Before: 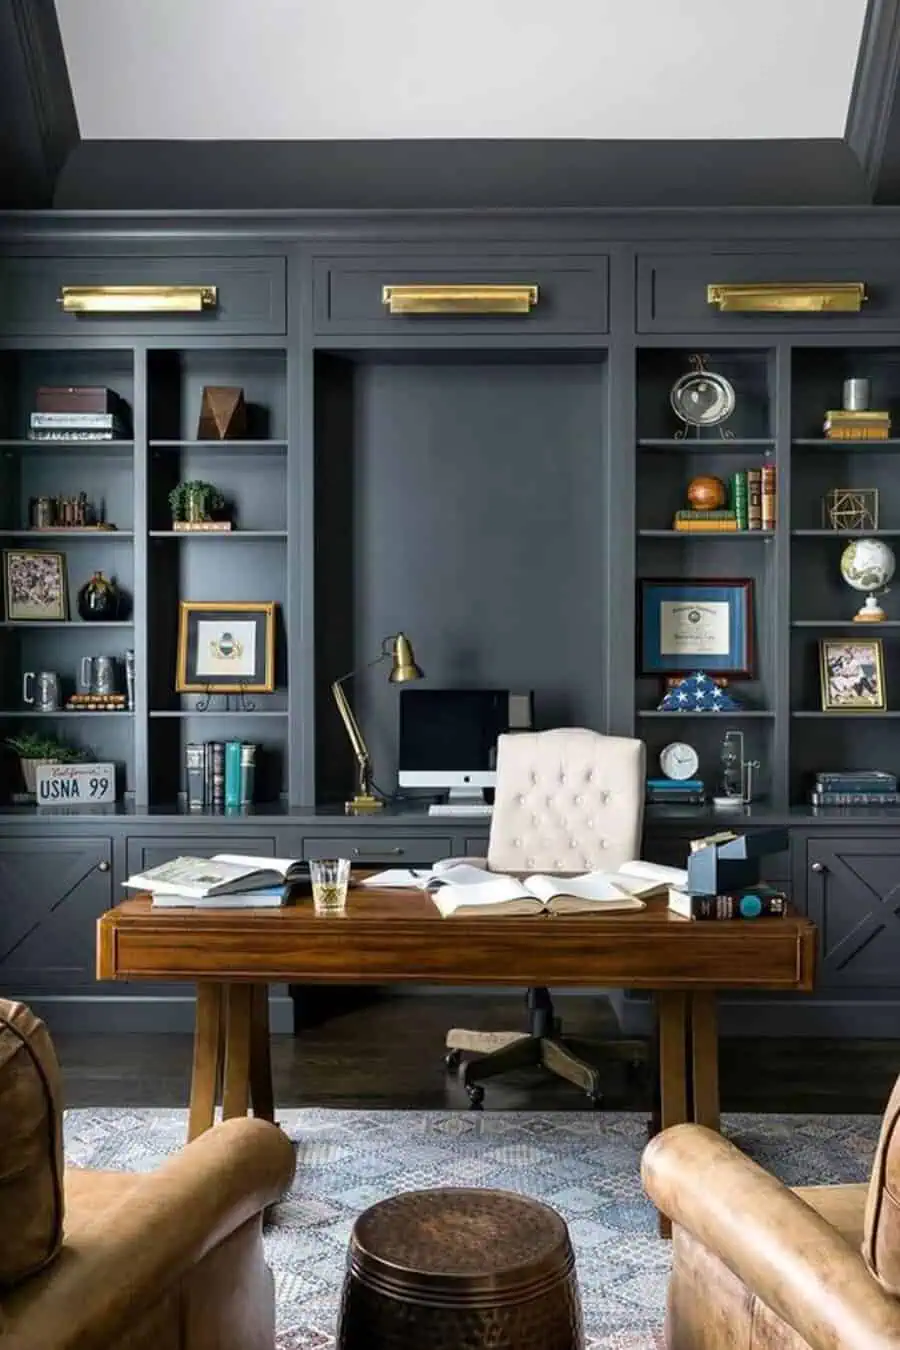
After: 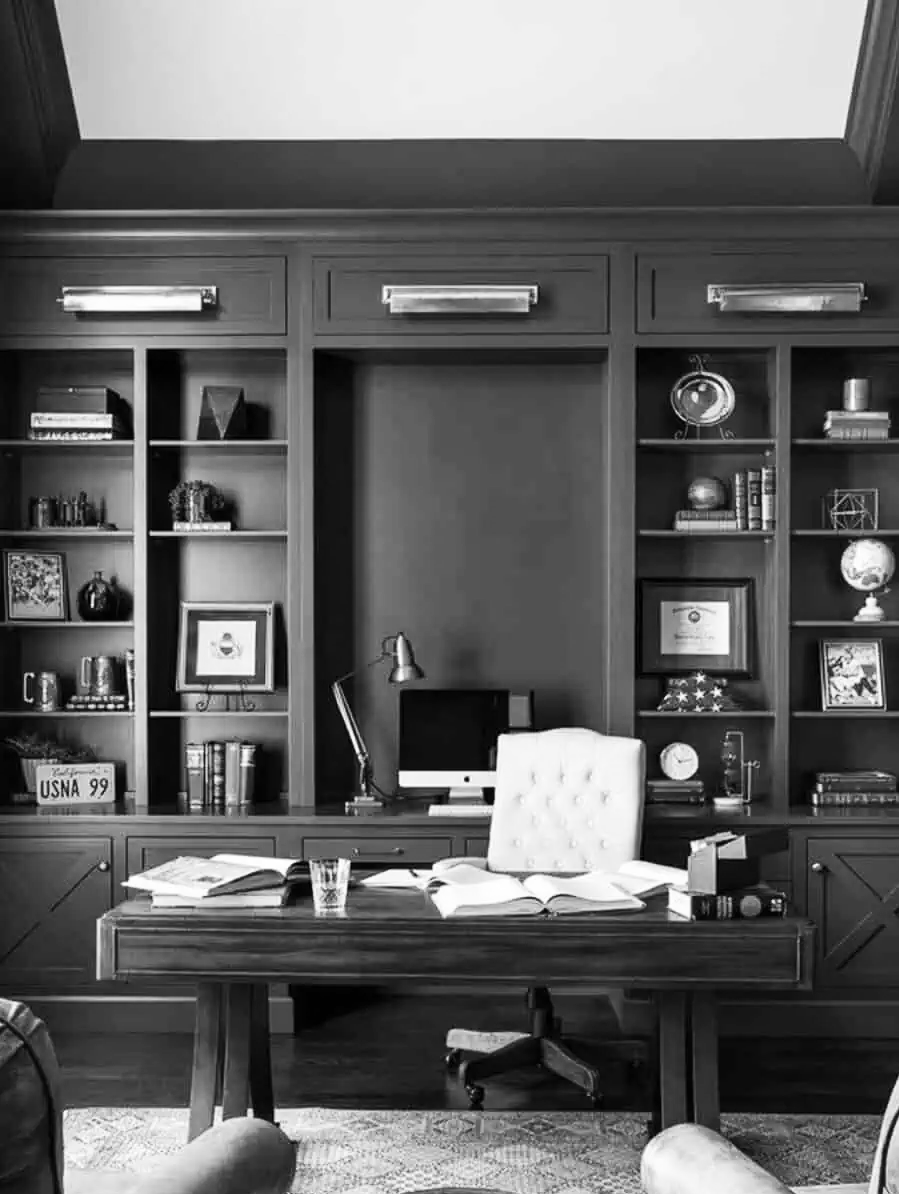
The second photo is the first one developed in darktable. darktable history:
contrast brightness saturation: contrast 0.23, brightness 0.1, saturation 0.29
crop and rotate: top 0%, bottom 11.49%
monochrome: a -3.63, b -0.465
